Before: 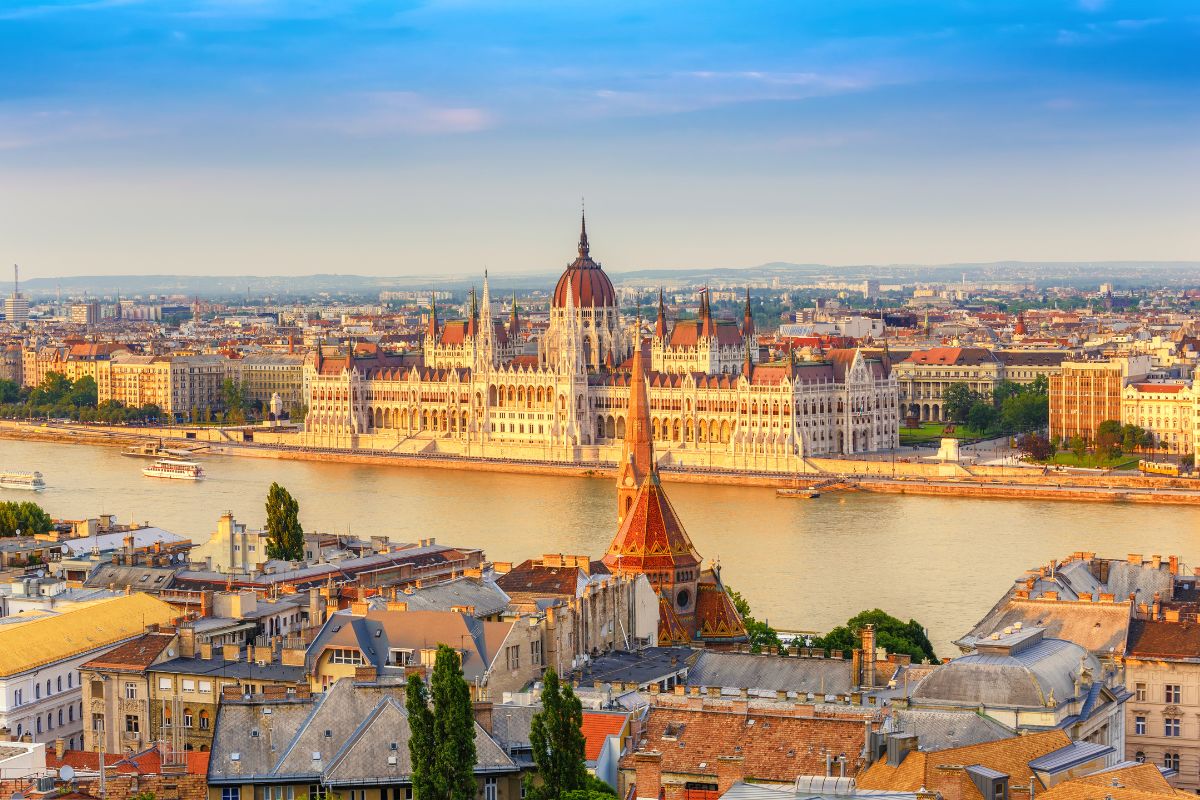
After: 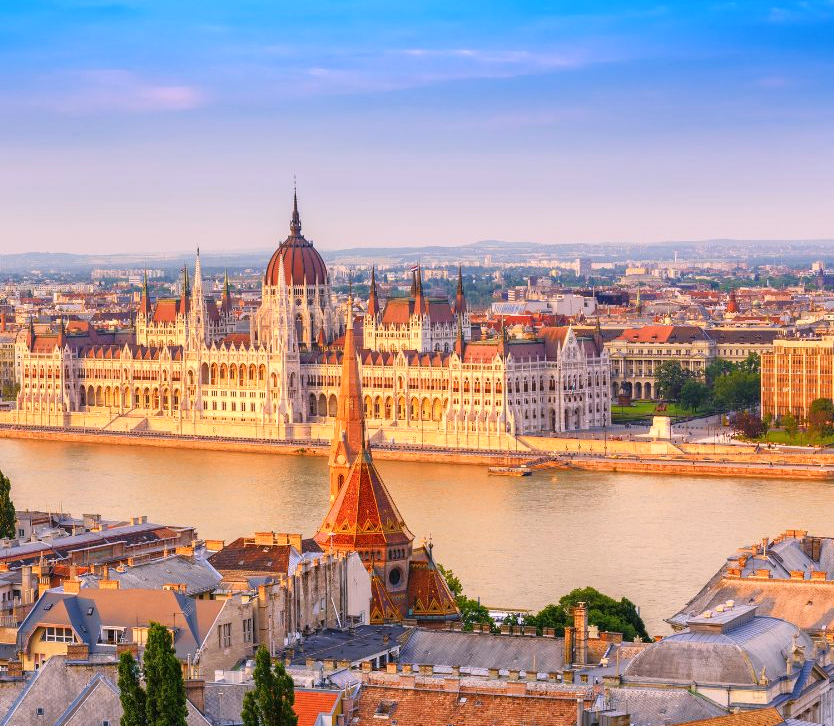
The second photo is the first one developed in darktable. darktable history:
crop and rotate: left 24.034%, top 2.838%, right 6.406%, bottom 6.299%
white balance: red 1.066, blue 1.119
